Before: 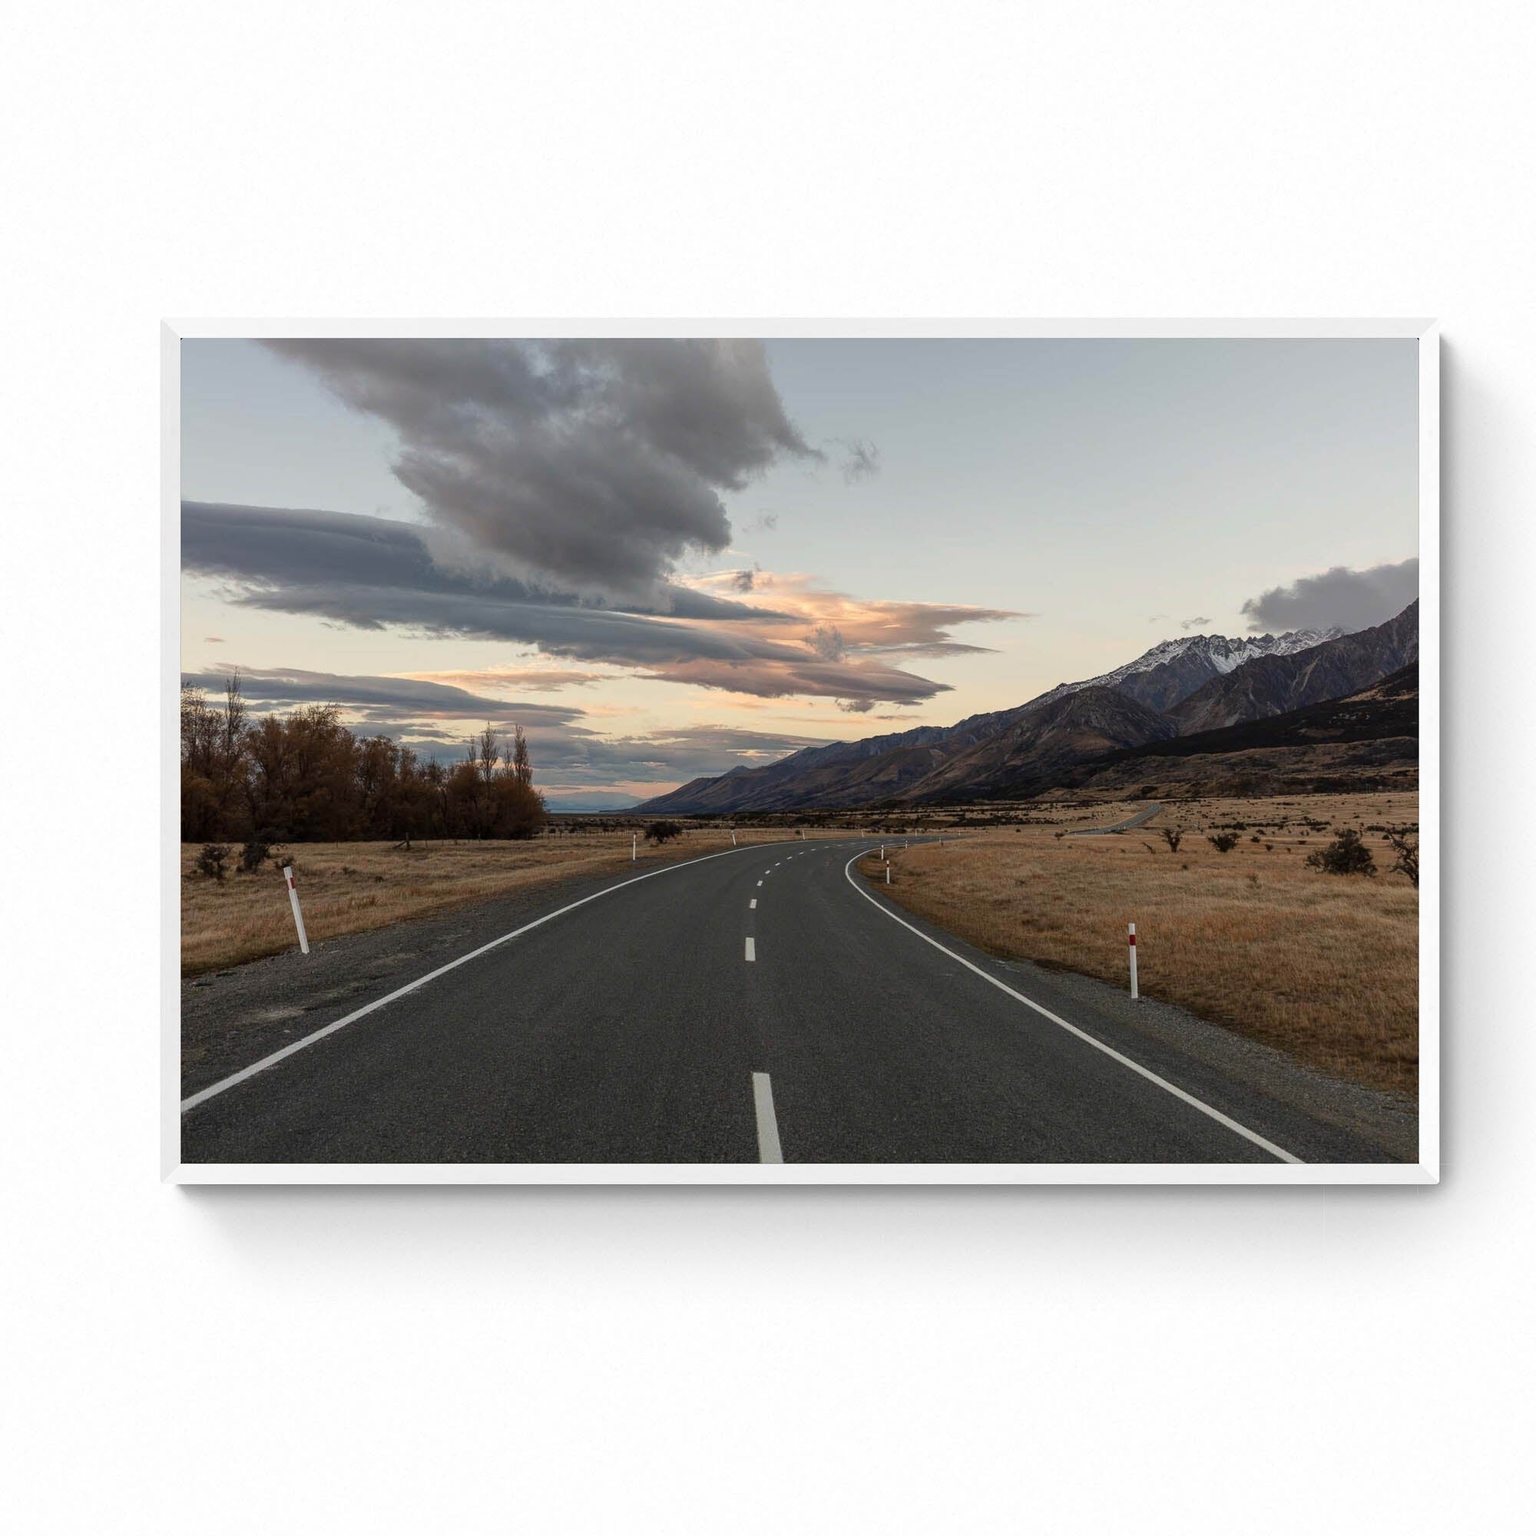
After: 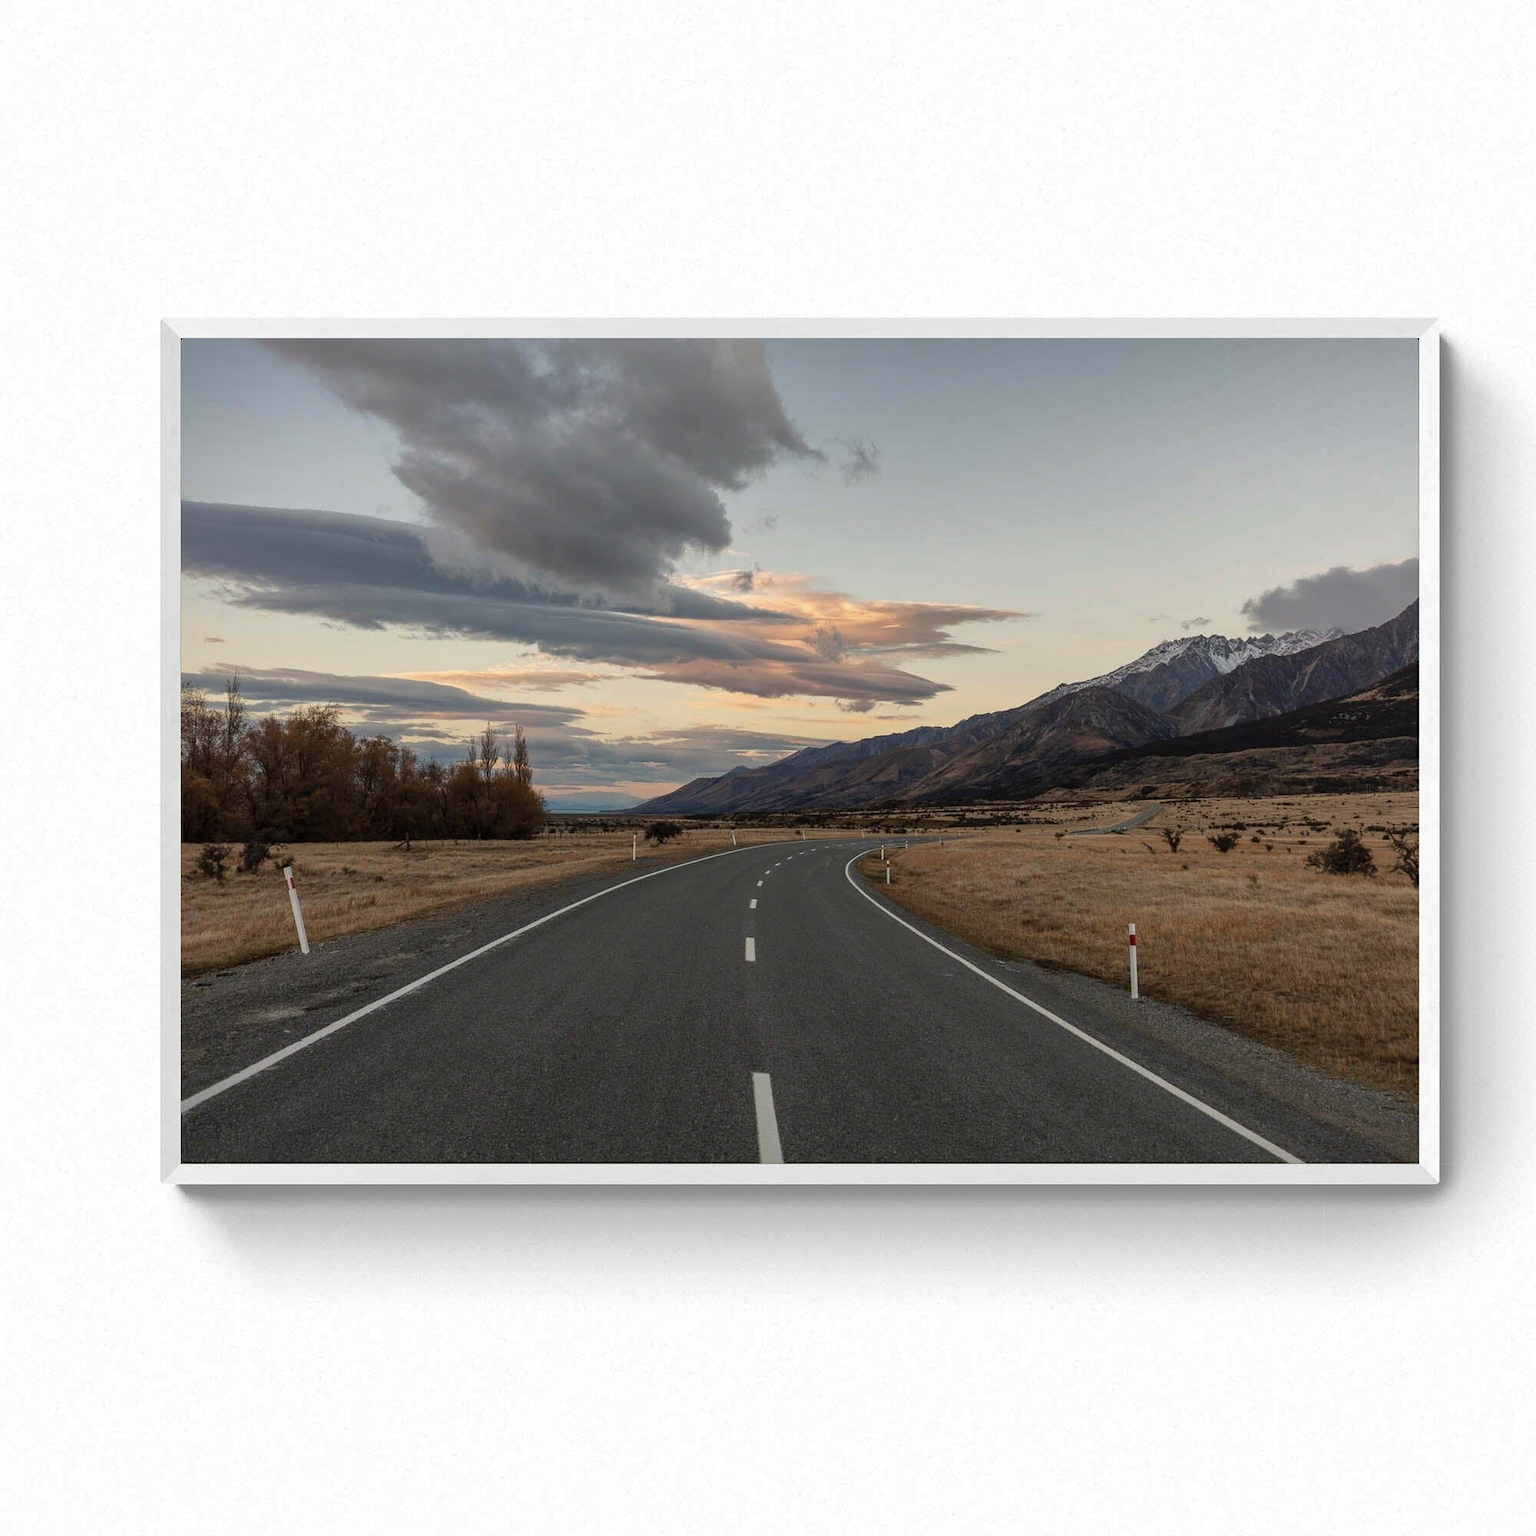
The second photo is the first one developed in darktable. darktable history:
shadows and highlights: shadows 30
